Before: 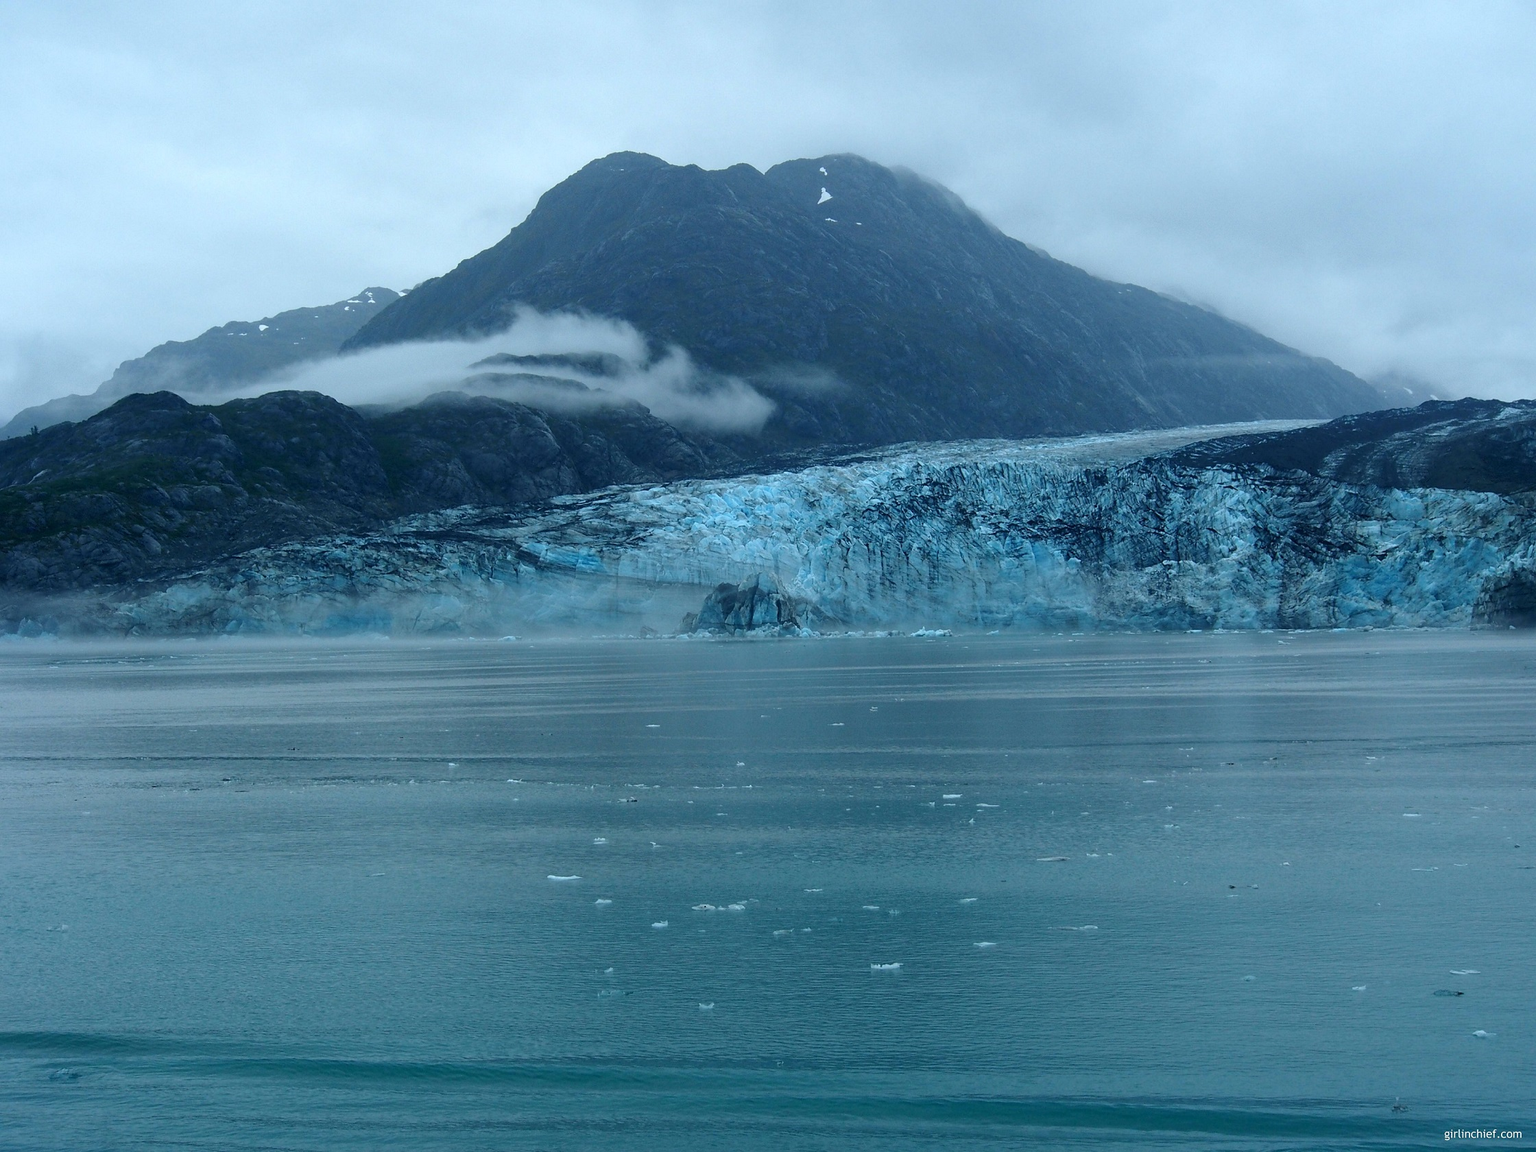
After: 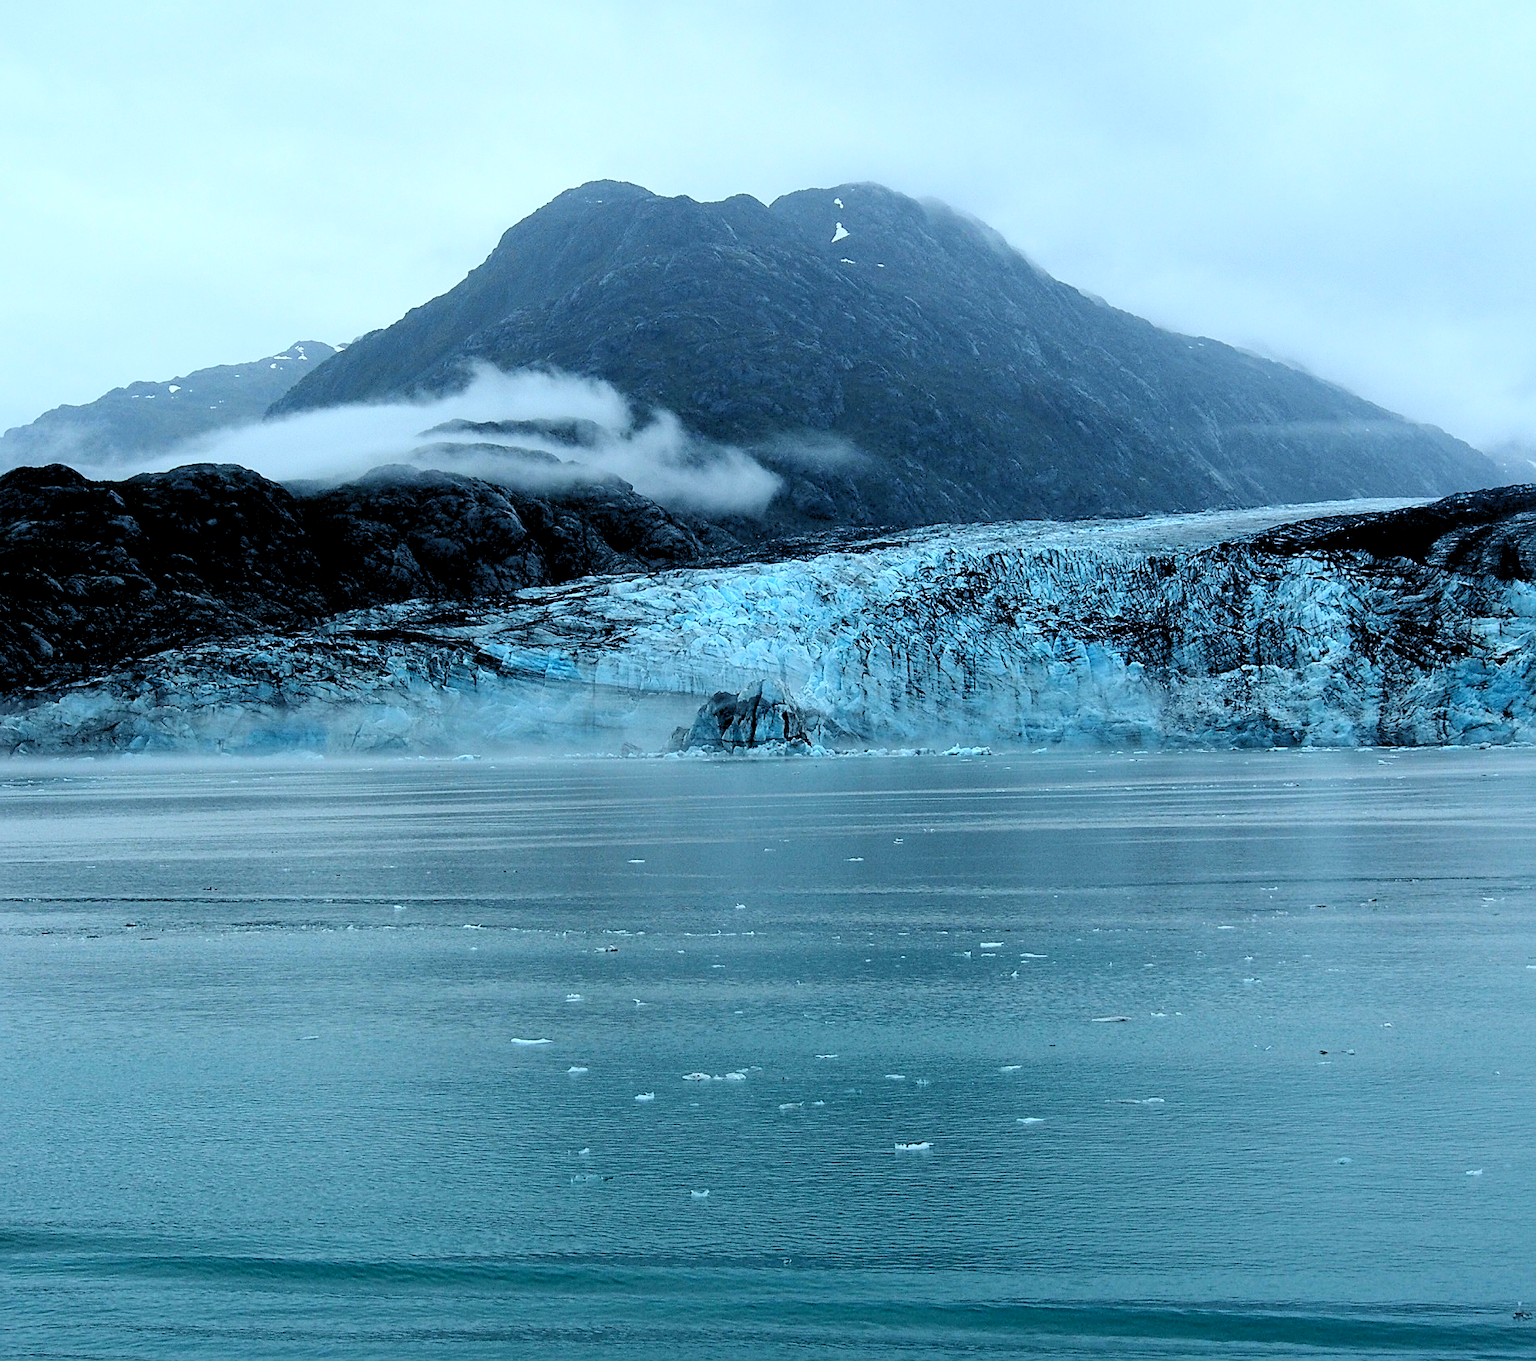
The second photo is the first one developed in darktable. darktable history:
crop: left 7.598%, right 7.873%
rgb levels: levels [[0.029, 0.461, 0.922], [0, 0.5, 1], [0, 0.5, 1]]
sharpen: on, module defaults
contrast brightness saturation: contrast 0.2, brightness 0.15, saturation 0.14
